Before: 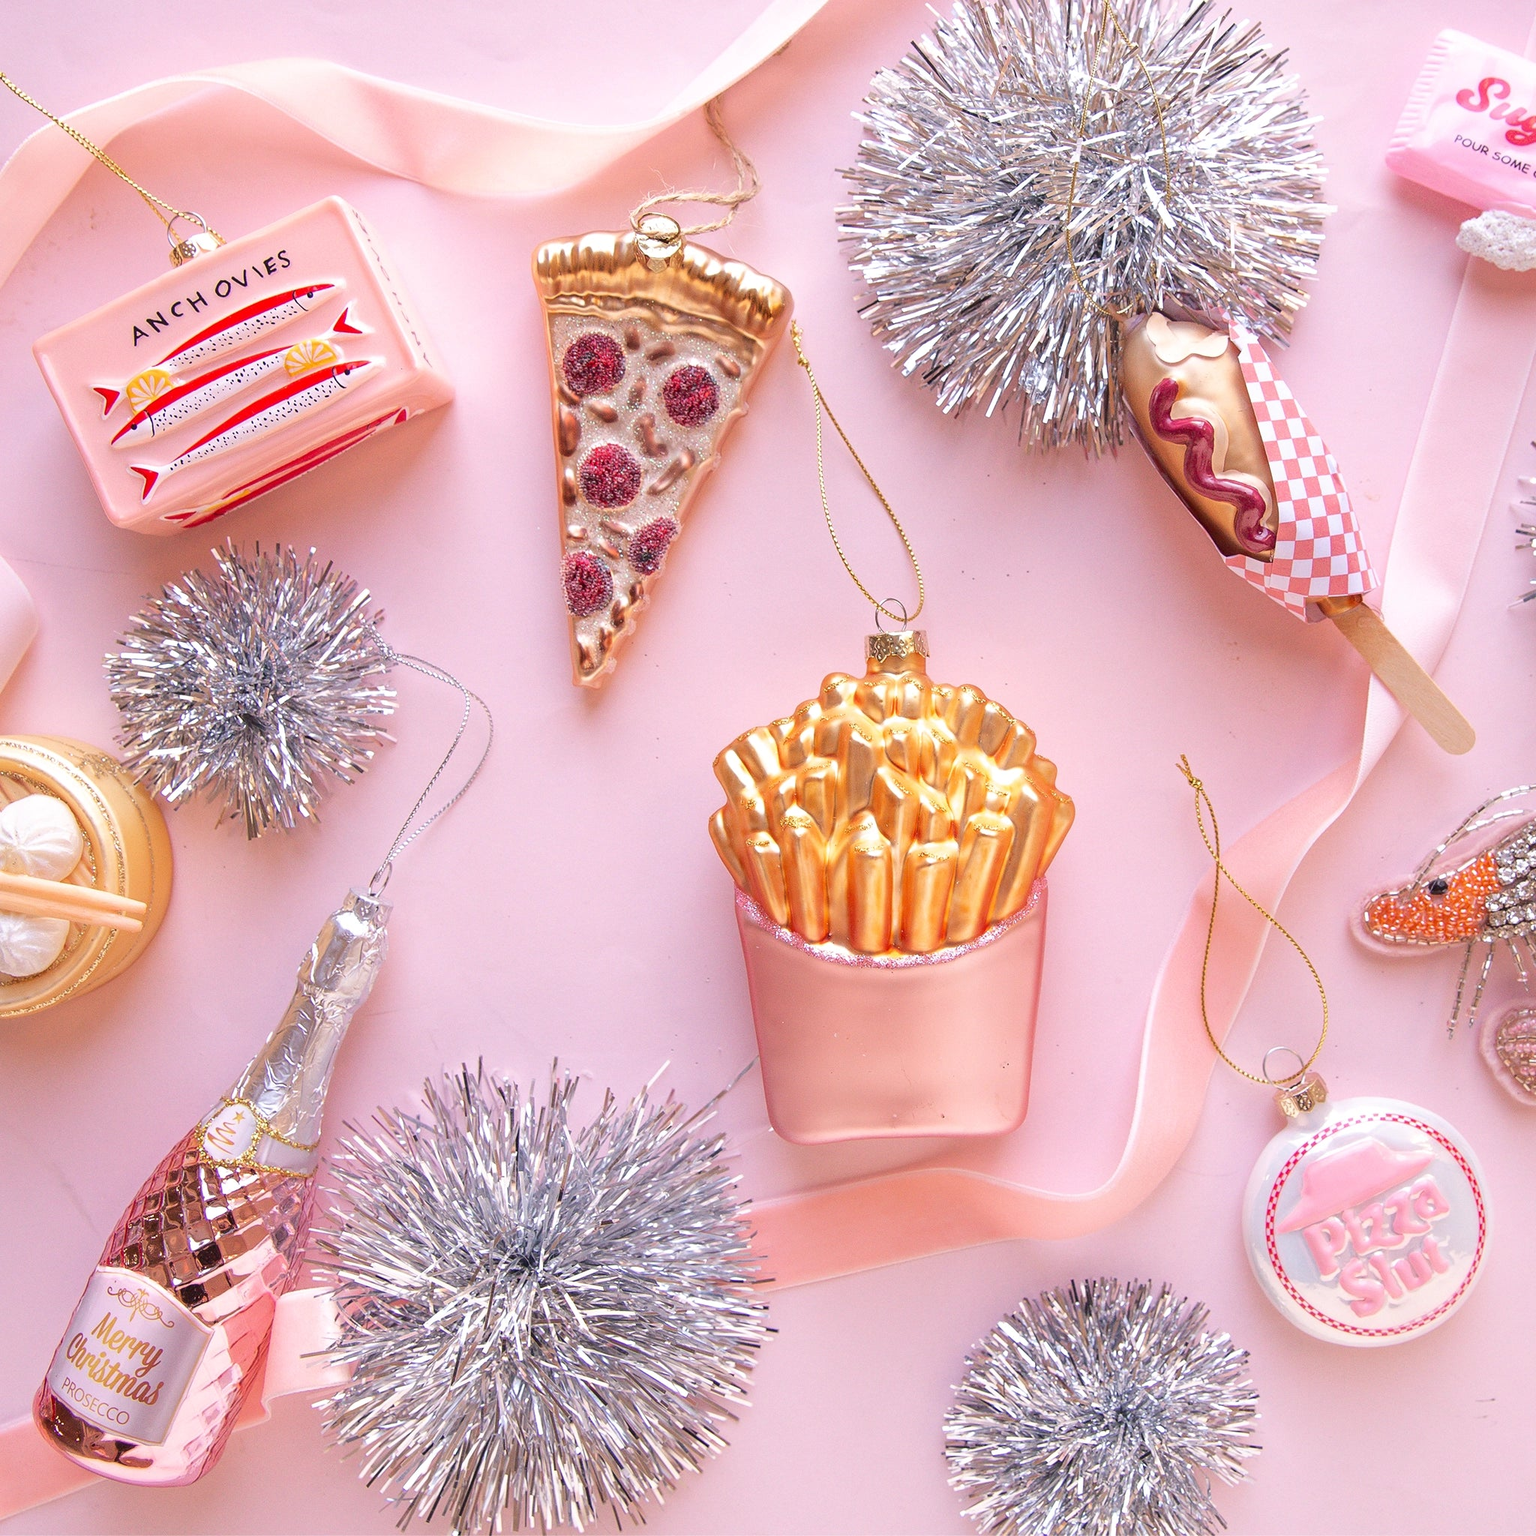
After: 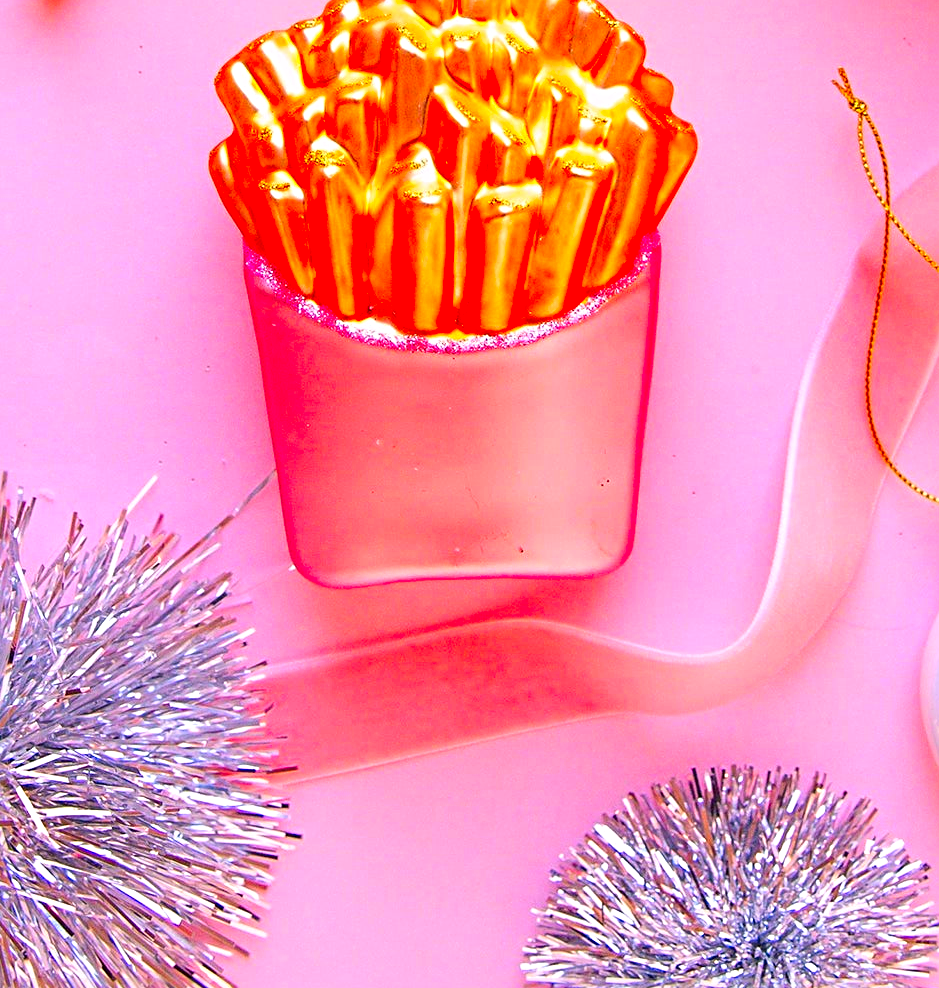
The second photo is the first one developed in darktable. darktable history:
color correction: highlights a* 1.61, highlights b* -1.73, saturation 2.49
crop: left 35.986%, top 45.818%, right 18.16%, bottom 5.93%
sharpen: radius 3.992
